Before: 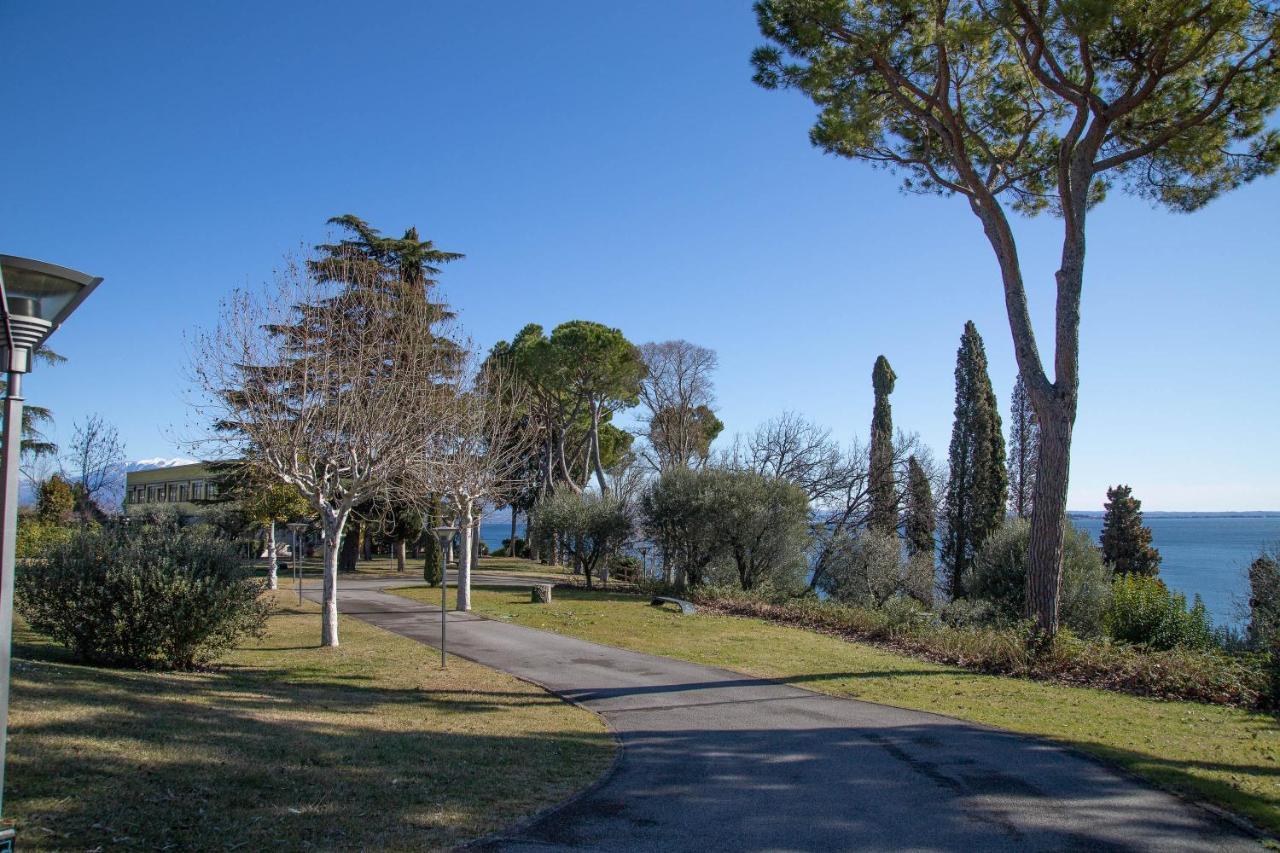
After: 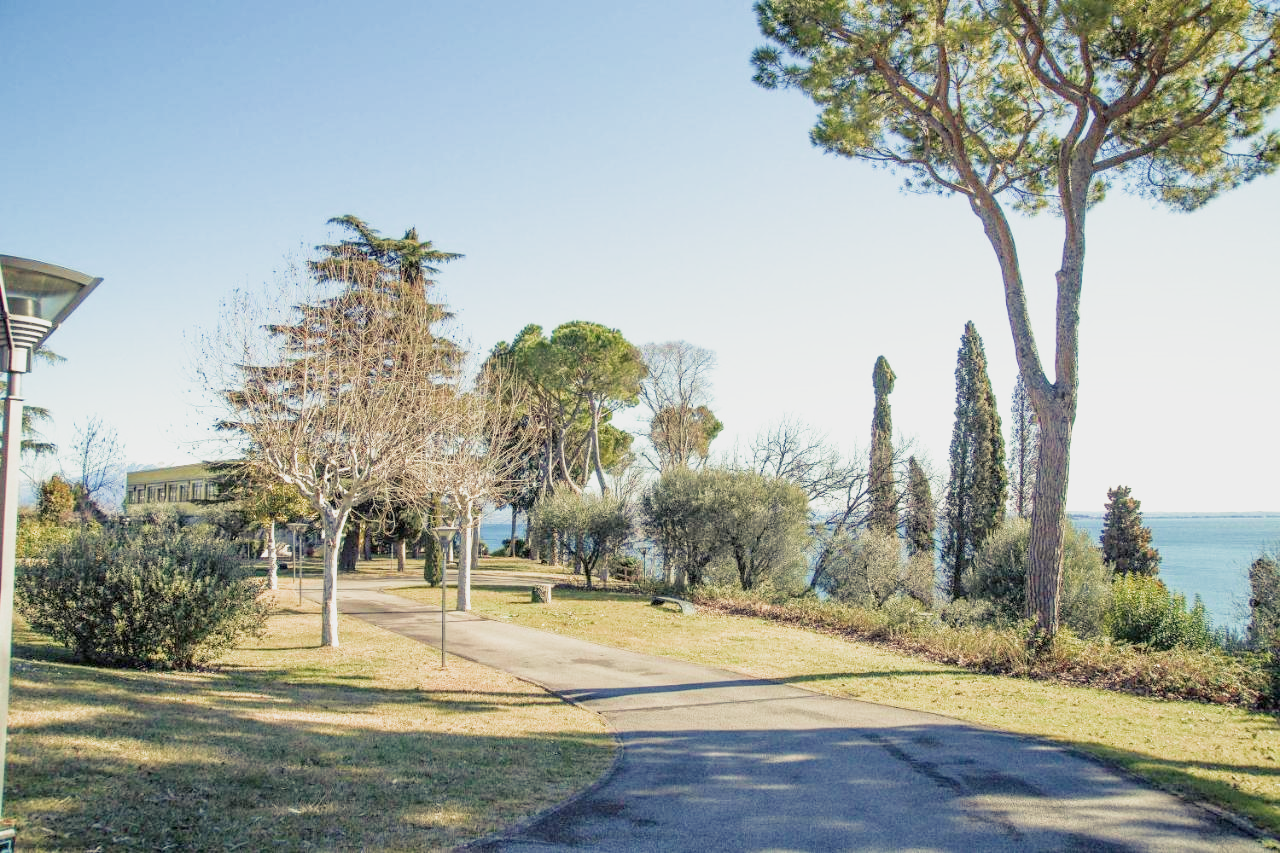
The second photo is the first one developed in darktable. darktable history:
exposure: exposure 2.04 EV, compensate highlight preservation false
filmic rgb: black relative exposure -13 EV, threshold 3 EV, target white luminance 85%, hardness 6.3, latitude 42.11%, contrast 0.858, shadows ↔ highlights balance 8.63%, color science v4 (2020), enable highlight reconstruction true
color balance rgb: shadows lift › chroma 2%, shadows lift › hue 263°, highlights gain › chroma 8%, highlights gain › hue 84°, linear chroma grading › global chroma -15%, saturation formula JzAzBz (2021)
